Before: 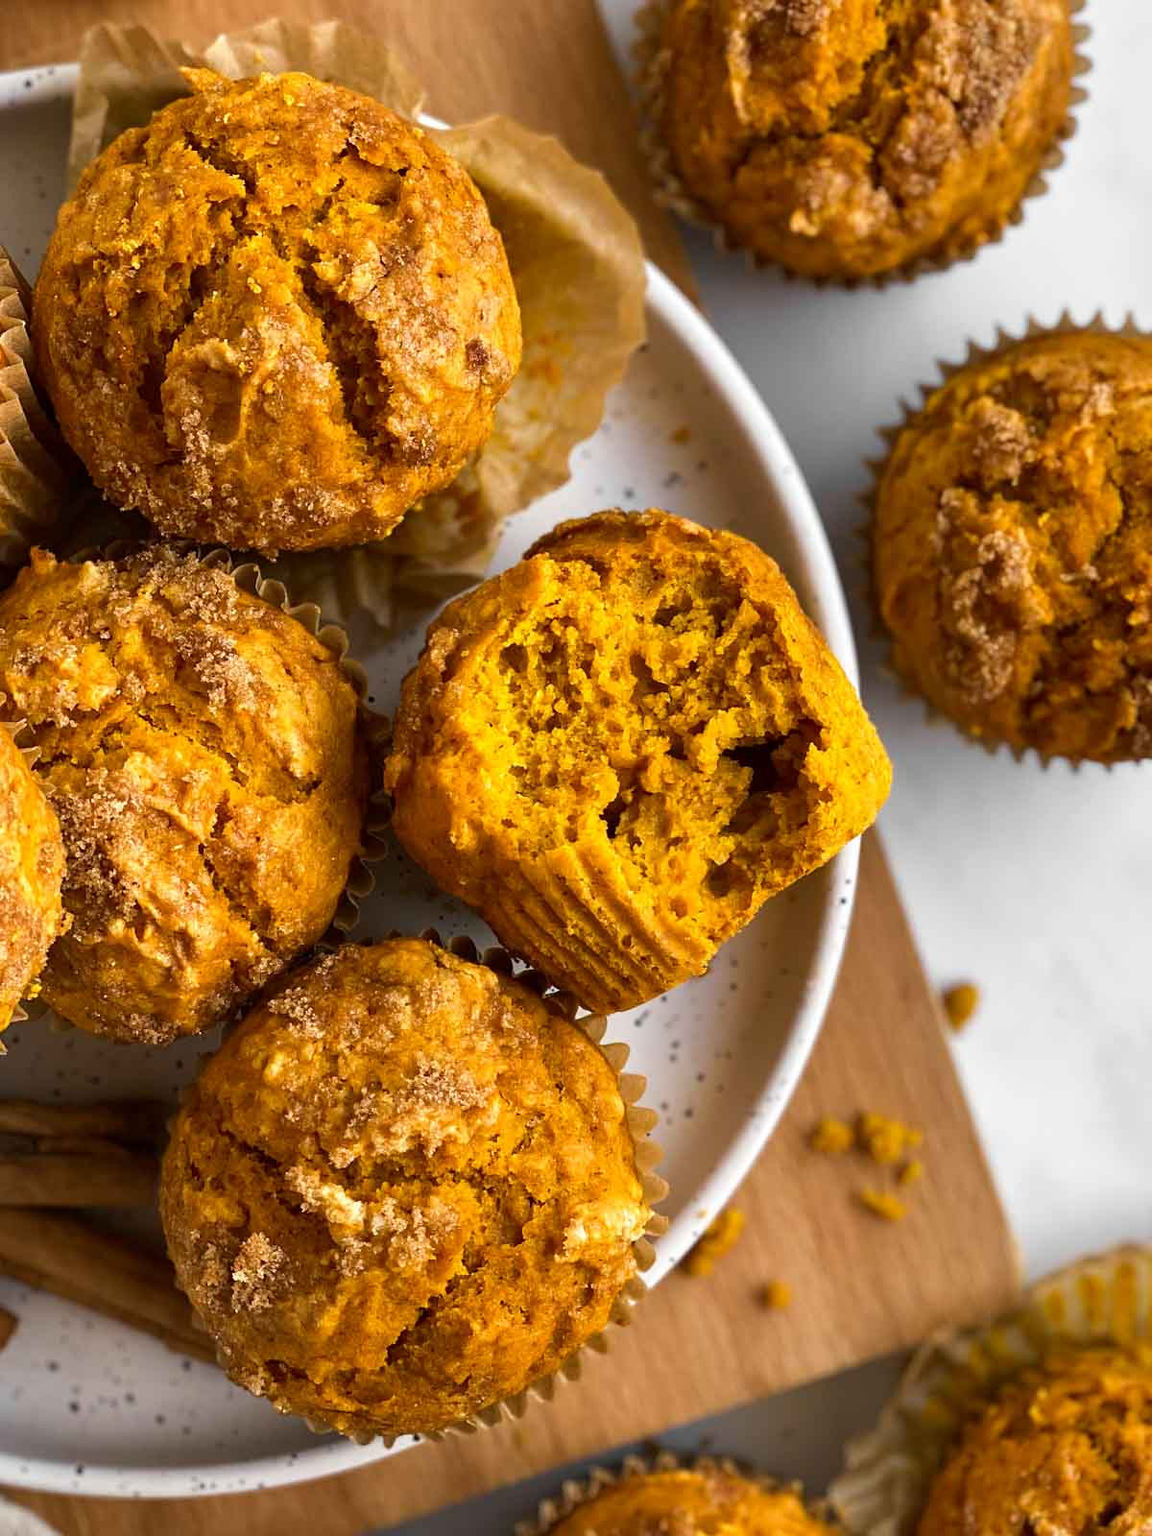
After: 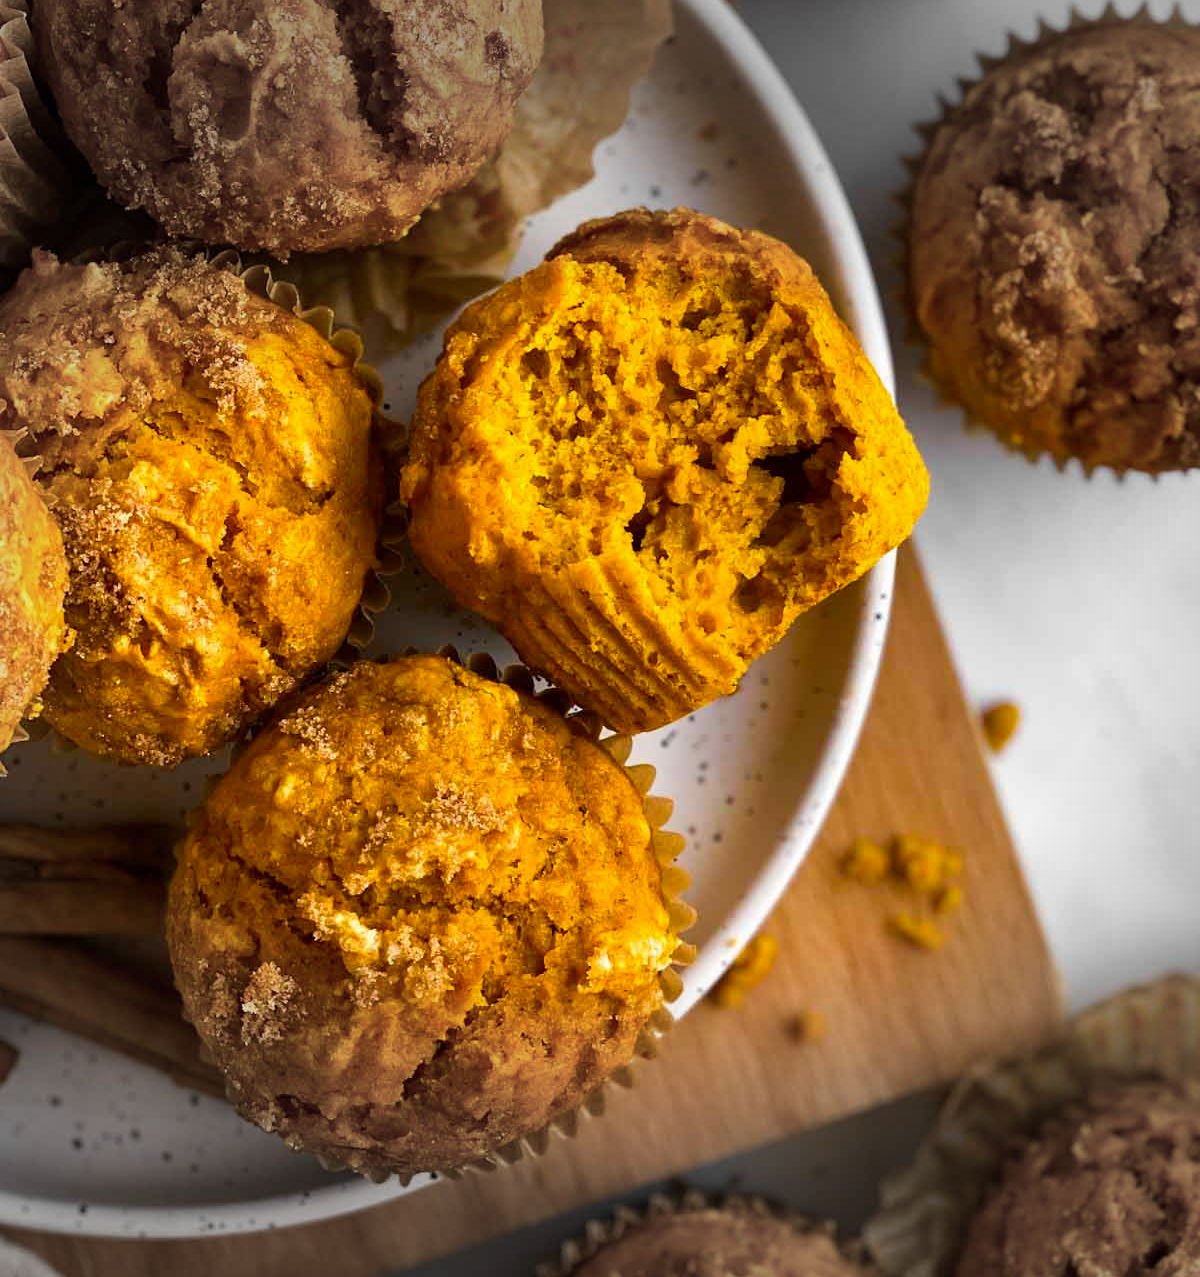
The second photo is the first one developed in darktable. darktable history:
color balance rgb: perceptual saturation grading › global saturation 19.717%
exposure: exposure -0.017 EV, compensate highlight preservation false
vignetting: fall-off start 79.28%, width/height ratio 1.329
crop and rotate: top 20.154%
